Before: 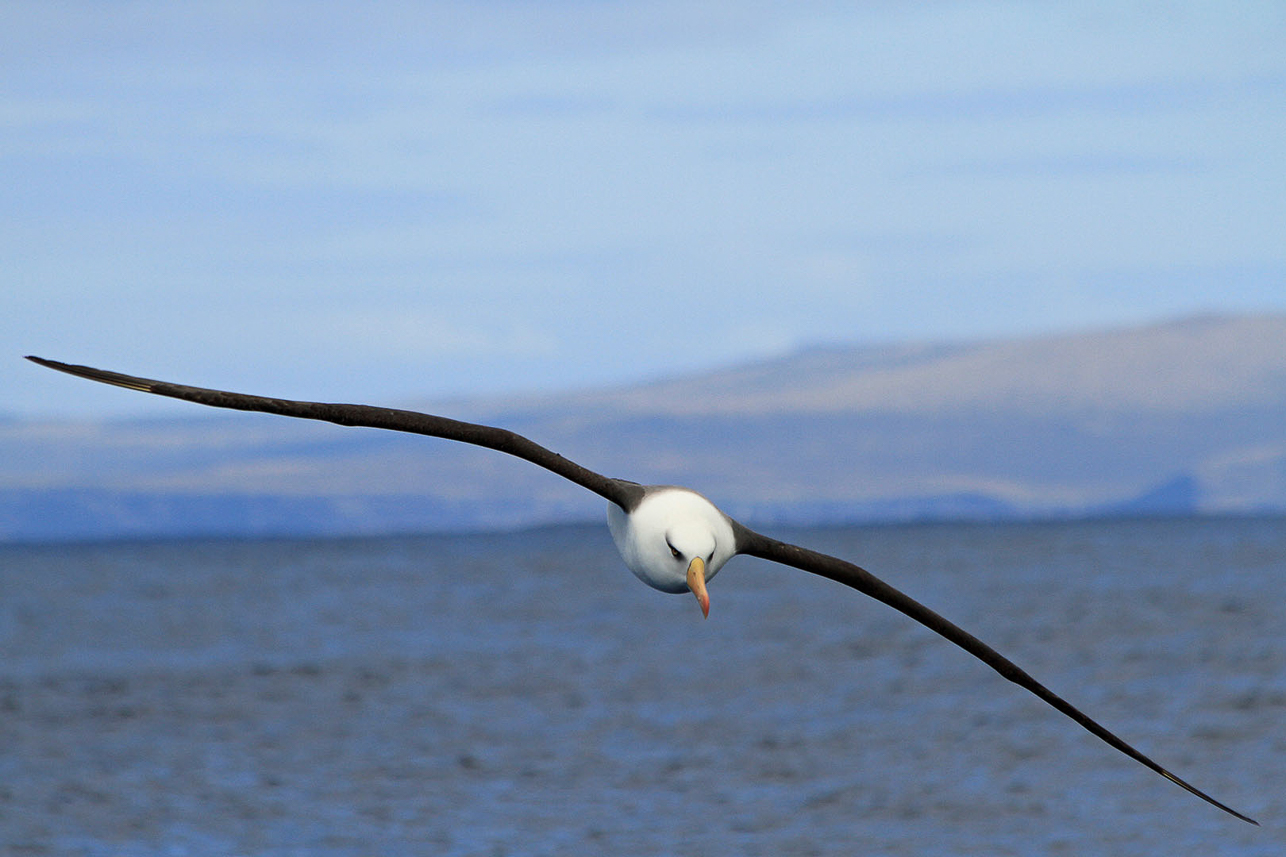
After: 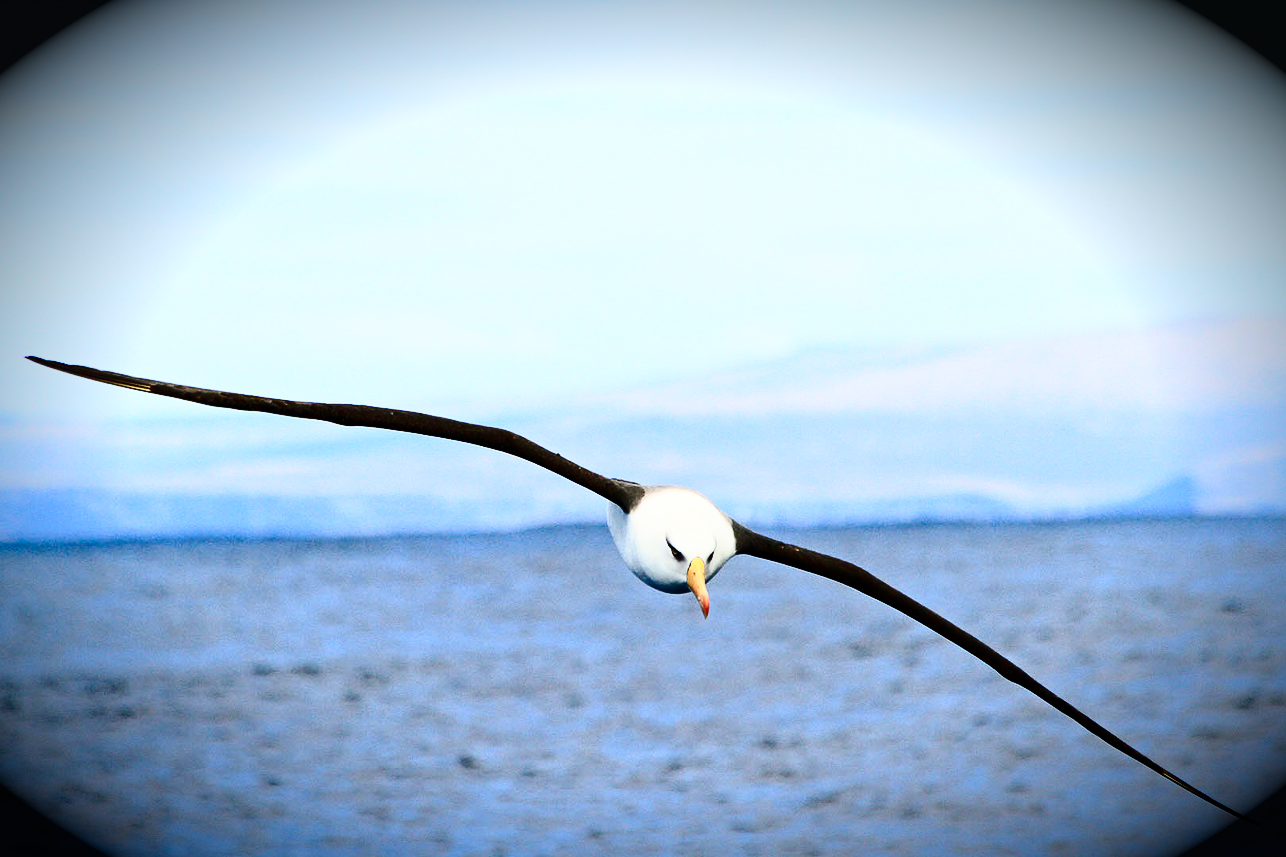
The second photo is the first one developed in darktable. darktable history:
base curve: curves: ch0 [(0, 0) (0.028, 0.03) (0.121, 0.232) (0.46, 0.748) (0.859, 0.968) (1, 1)], preserve colors none
contrast brightness saturation: contrast 0.413, brightness 0.041, saturation 0.25
vignetting: brightness -0.998, saturation 0.496, automatic ratio true
